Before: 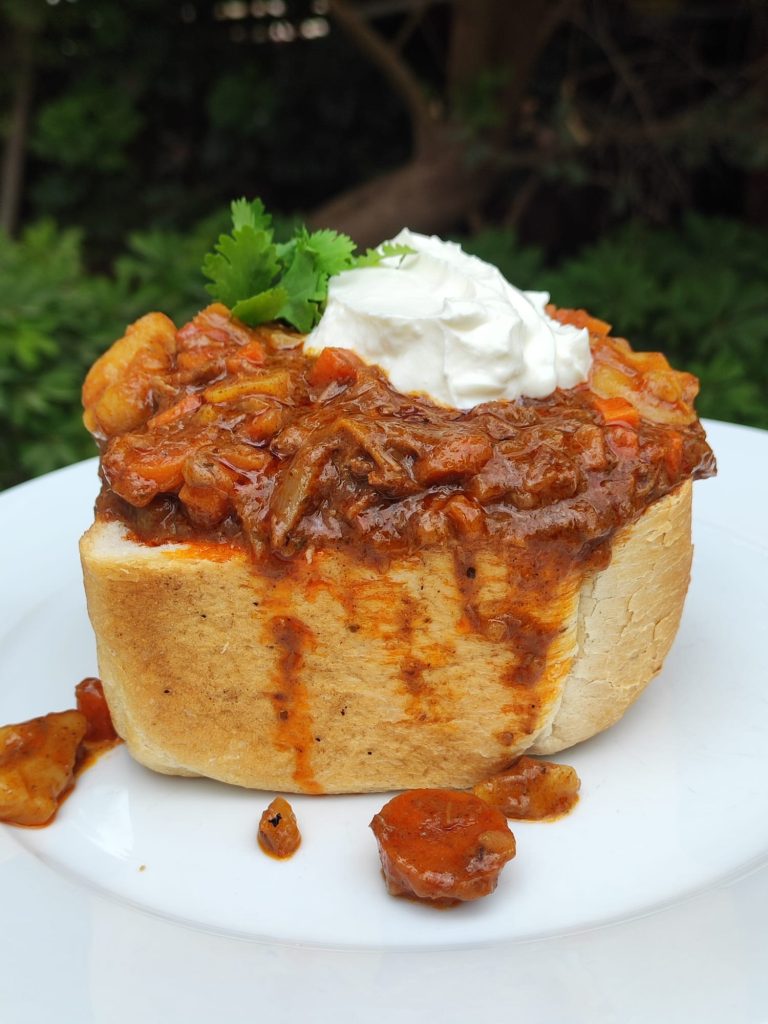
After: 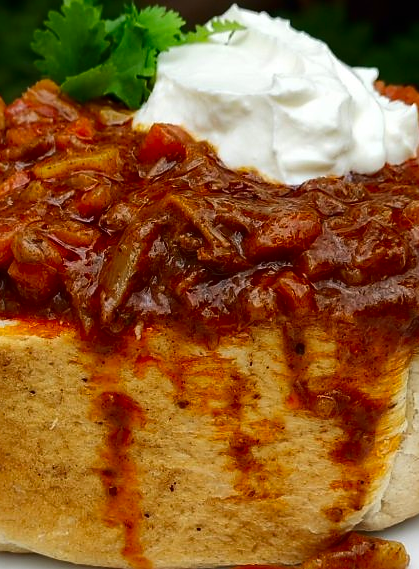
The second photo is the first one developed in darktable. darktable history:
crop and rotate: left 22.32%, top 21.921%, right 23.055%, bottom 22.426%
contrast brightness saturation: contrast 0.13, brightness -0.222, saturation 0.141
sharpen: radius 1.047, threshold 0.943
